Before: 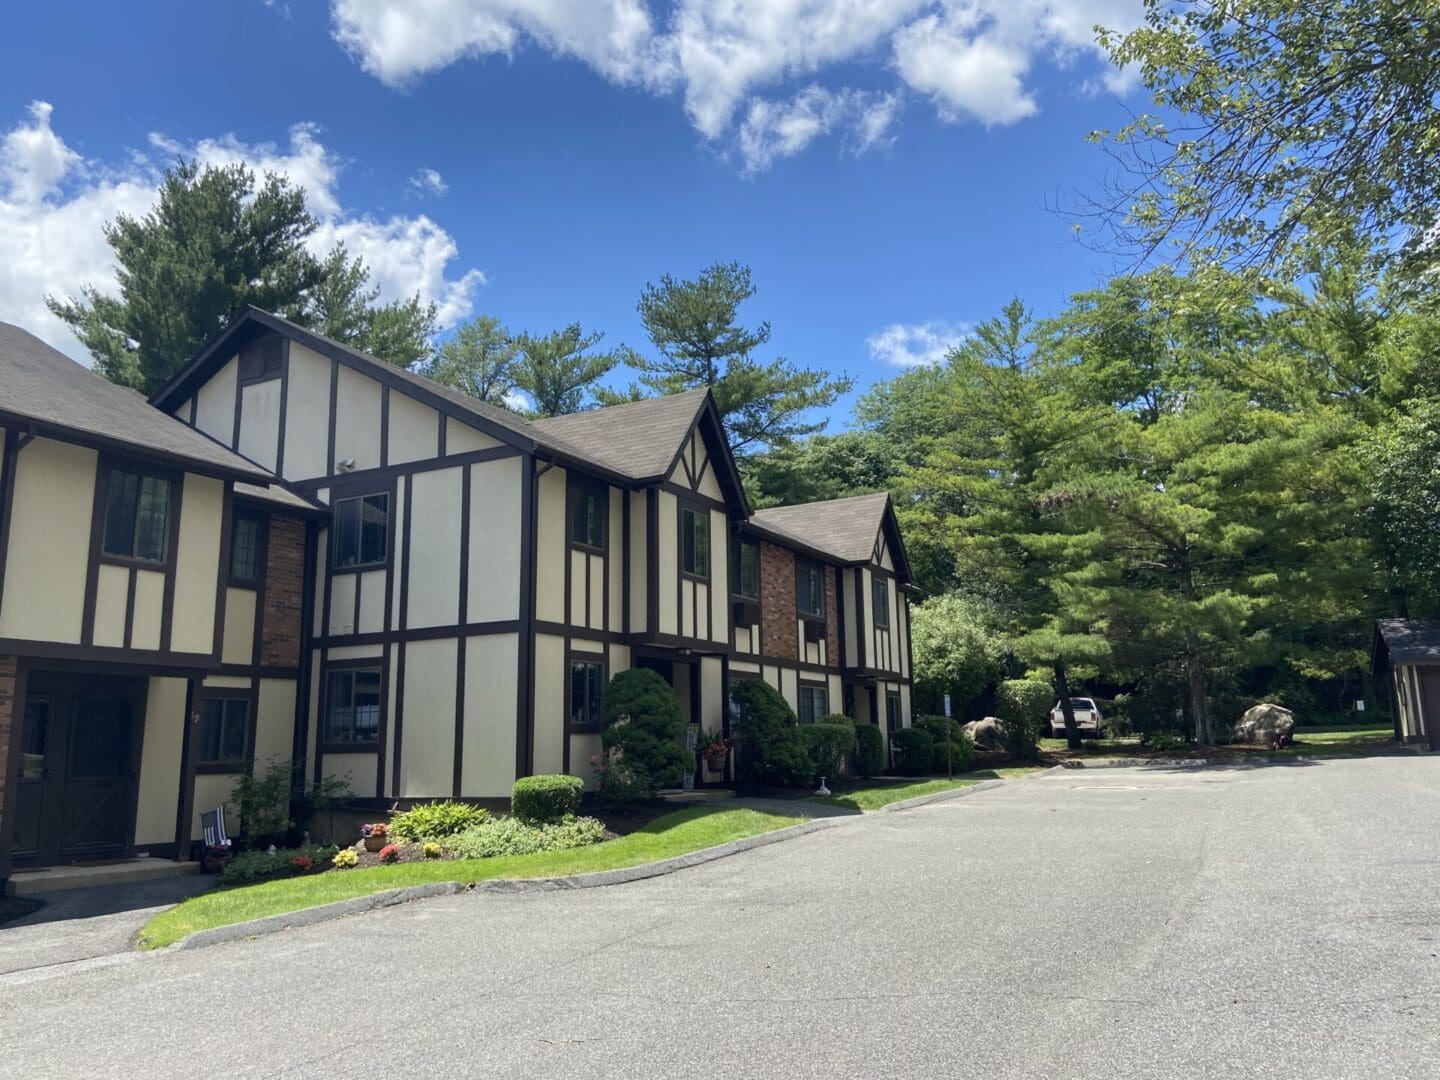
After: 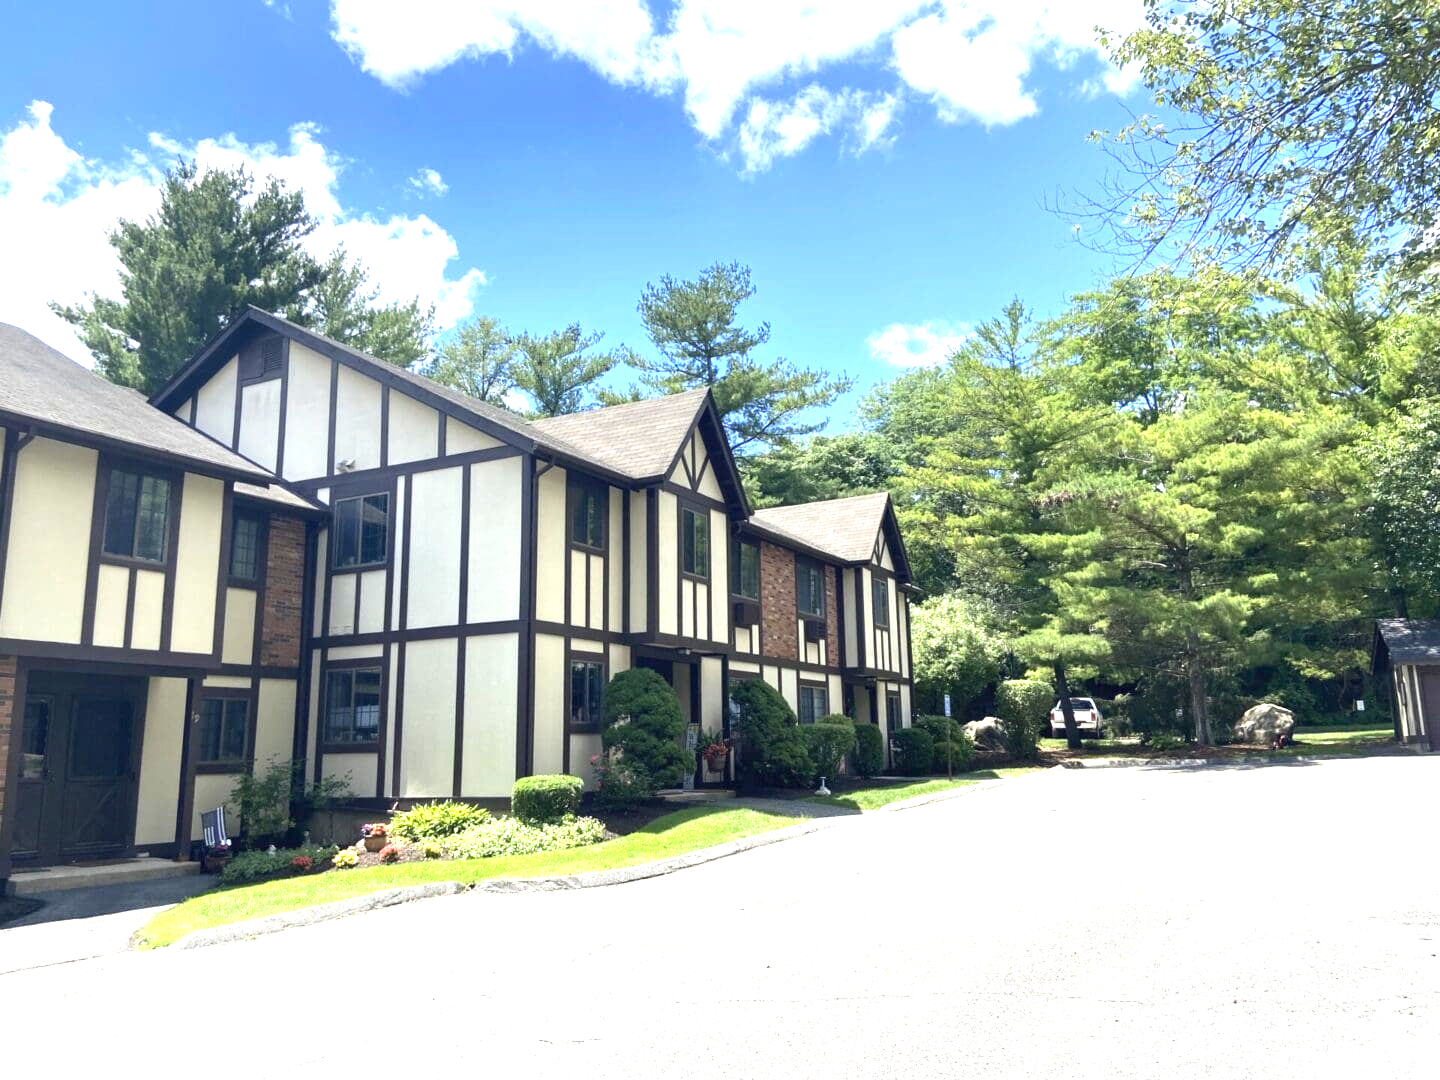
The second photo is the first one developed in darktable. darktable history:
exposure: black level correction 0, exposure 1.384 EV, compensate highlight preservation false
